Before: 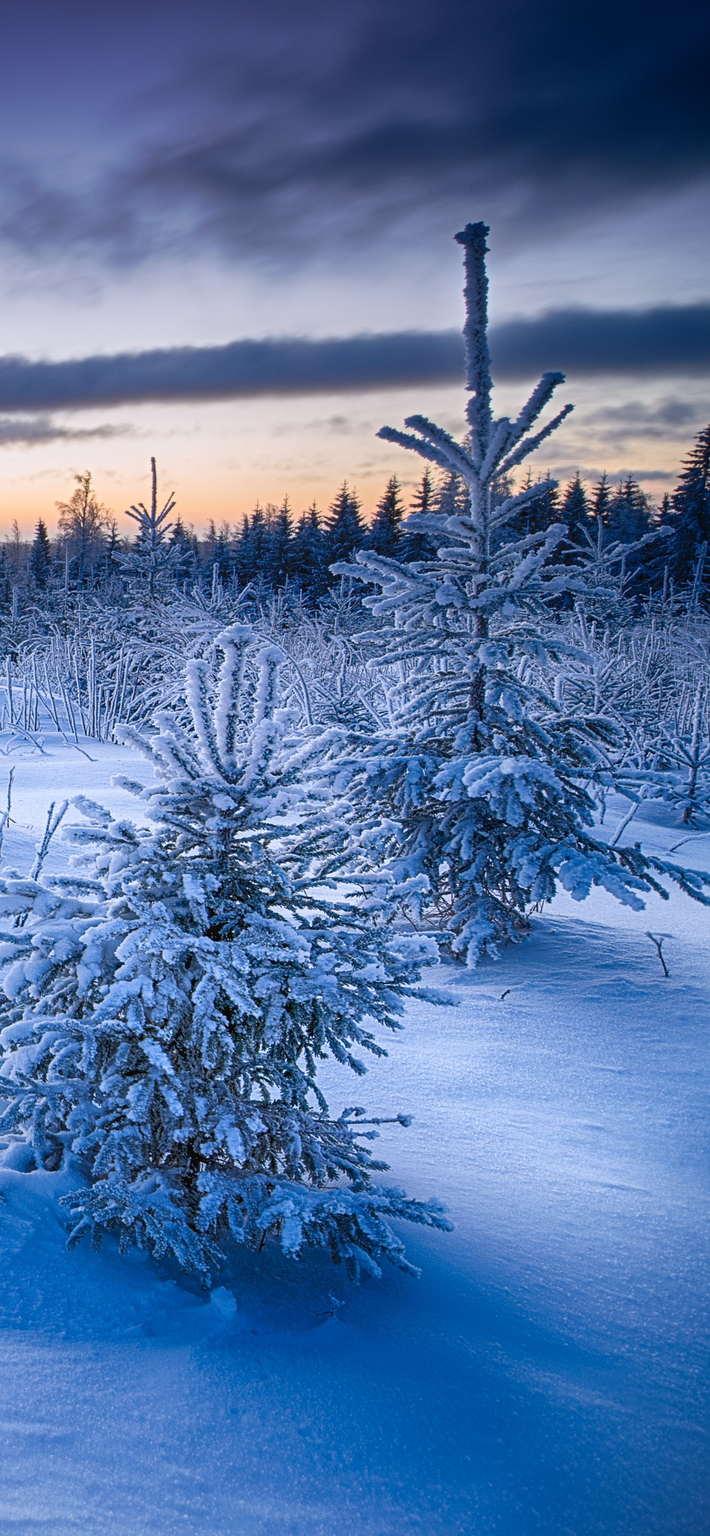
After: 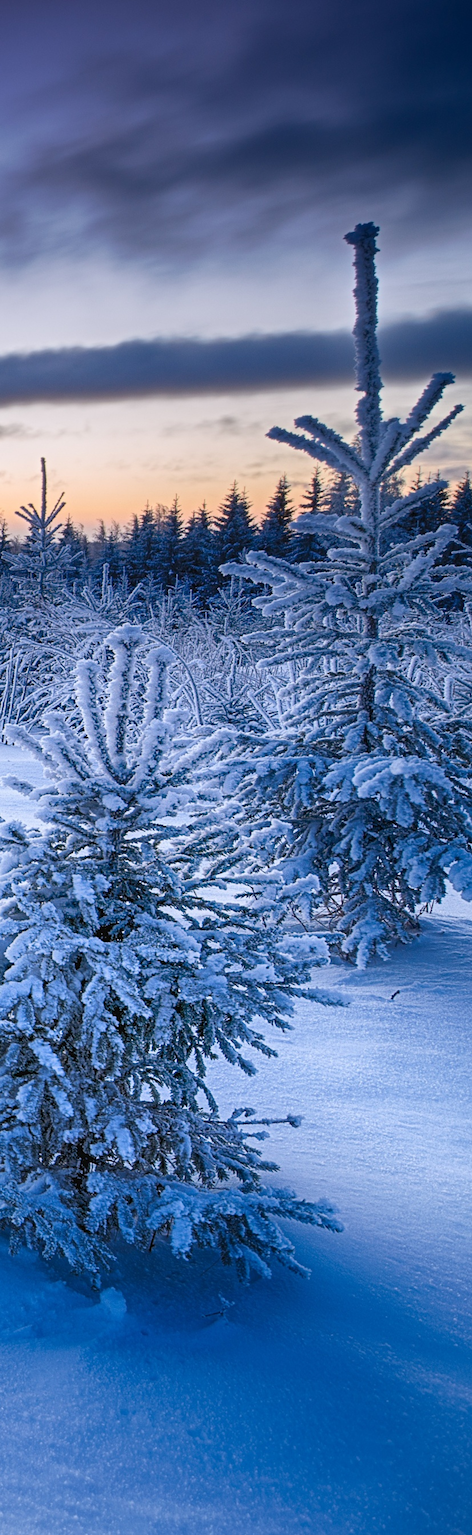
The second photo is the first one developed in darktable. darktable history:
crop and rotate: left 15.585%, right 17.807%
